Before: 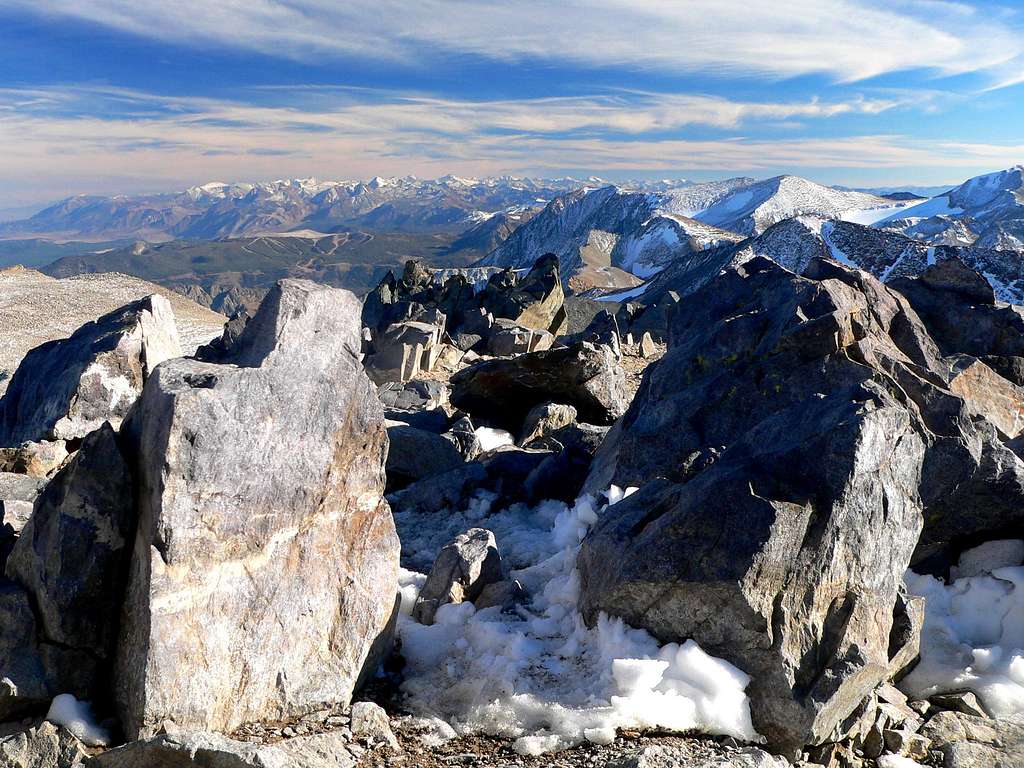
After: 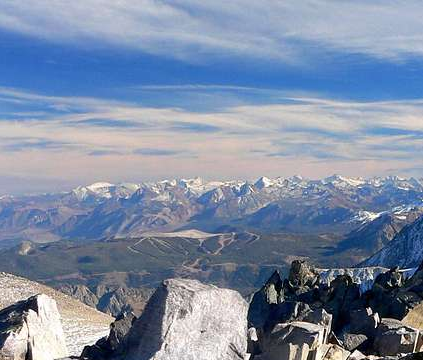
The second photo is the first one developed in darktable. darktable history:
crop and rotate: left 11.228%, top 0.068%, right 47.416%, bottom 52.98%
